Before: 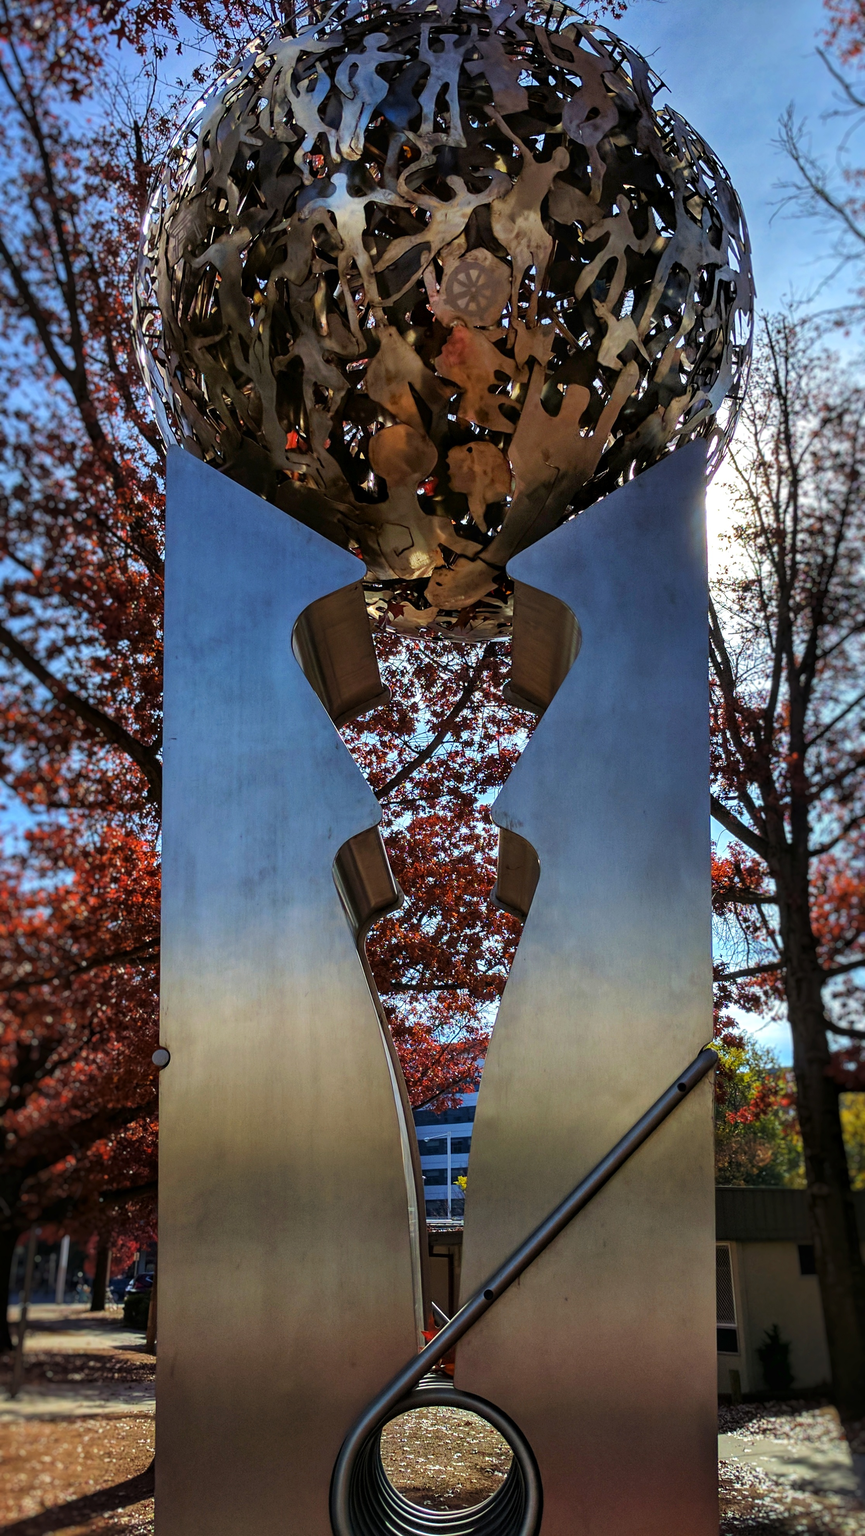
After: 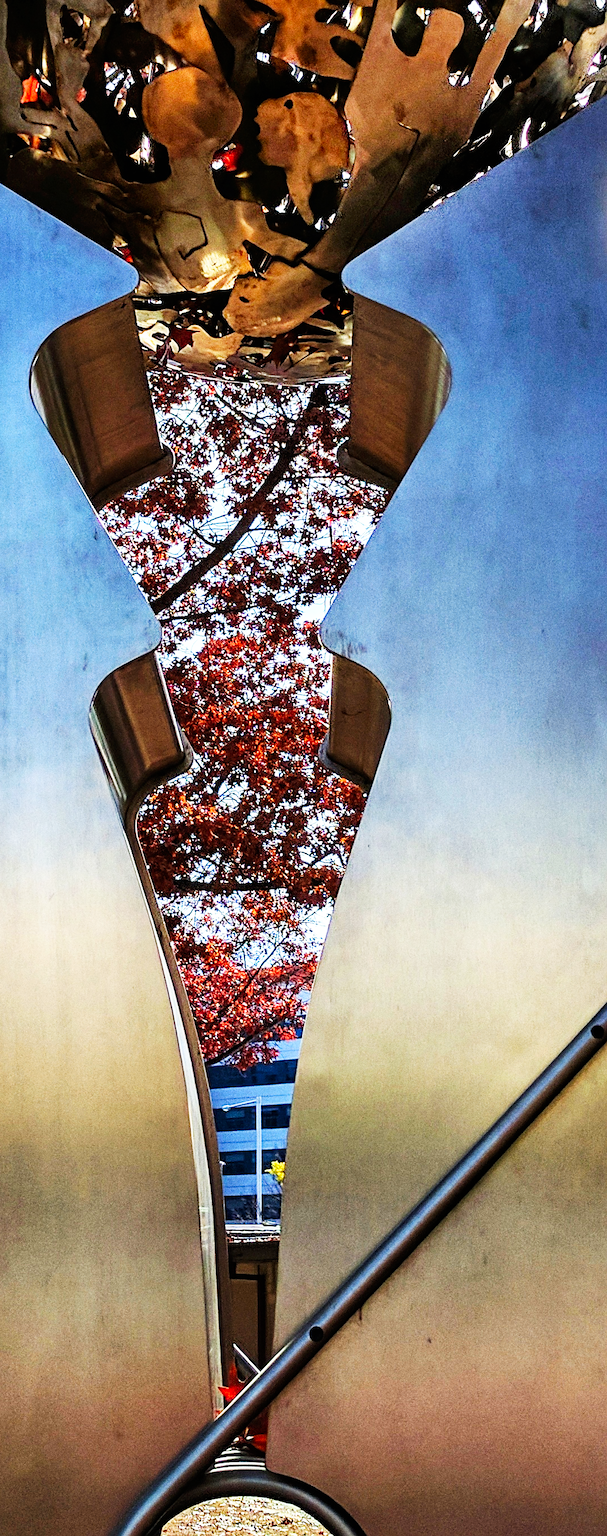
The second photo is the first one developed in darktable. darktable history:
crop: left 31.379%, top 24.658%, right 20.326%, bottom 6.628%
sharpen: on, module defaults
grain: coarseness 0.09 ISO, strength 40%
base curve: curves: ch0 [(0, 0) (0.007, 0.004) (0.027, 0.03) (0.046, 0.07) (0.207, 0.54) (0.442, 0.872) (0.673, 0.972) (1, 1)], preserve colors none
exposure: exposure 0.2 EV, compensate highlight preservation false
